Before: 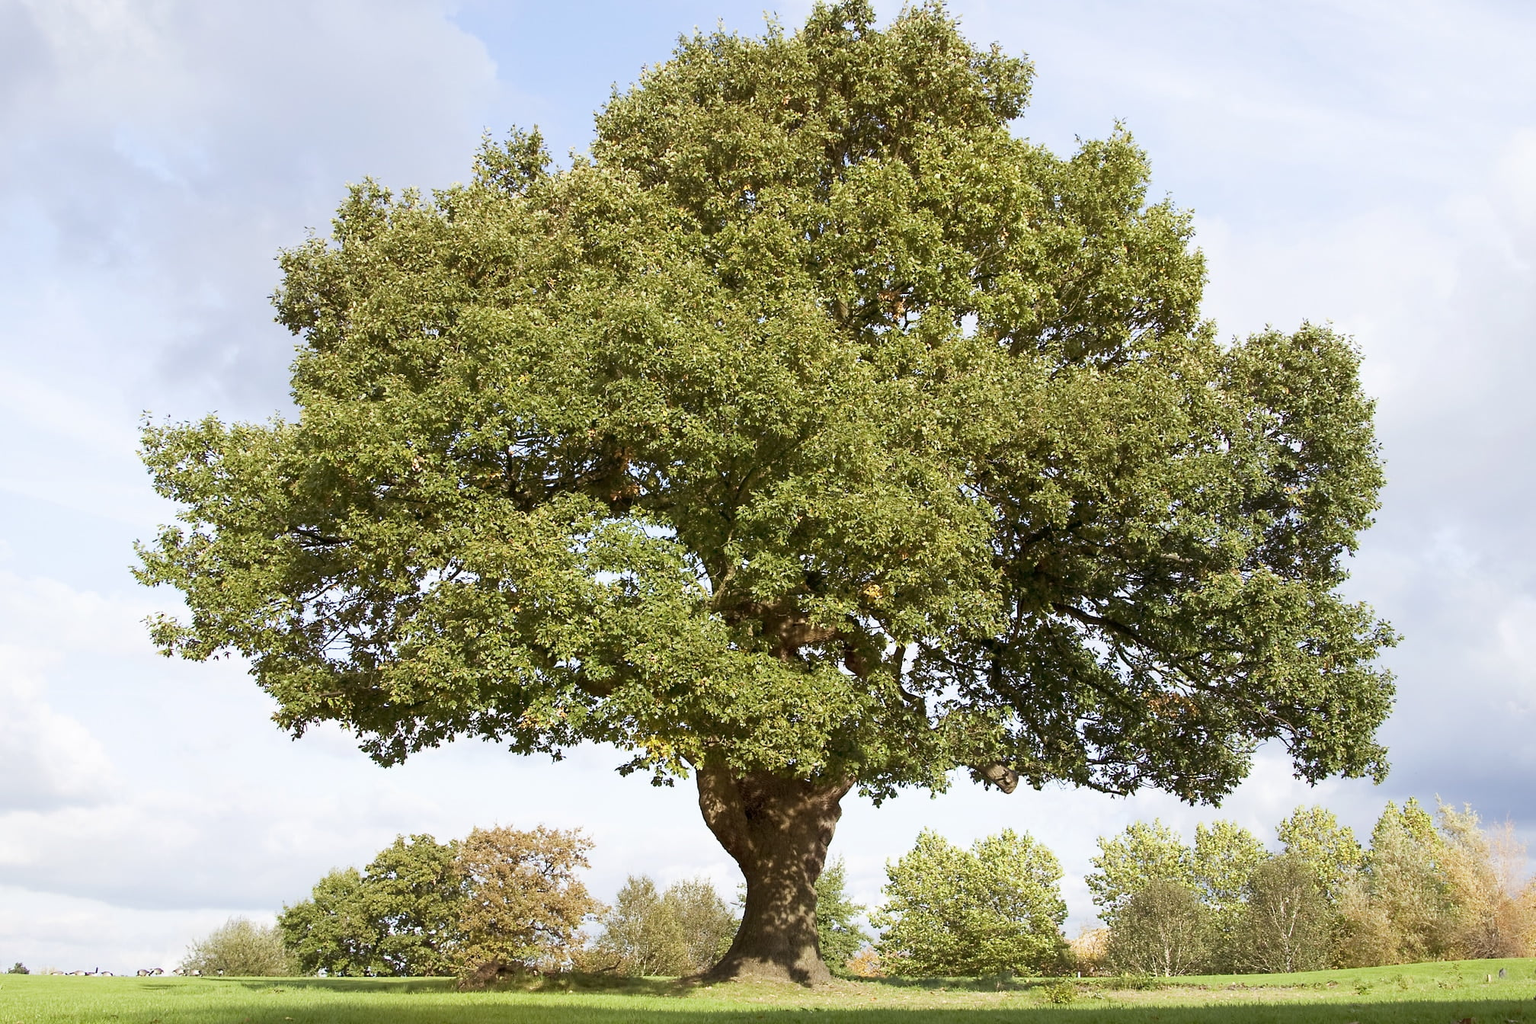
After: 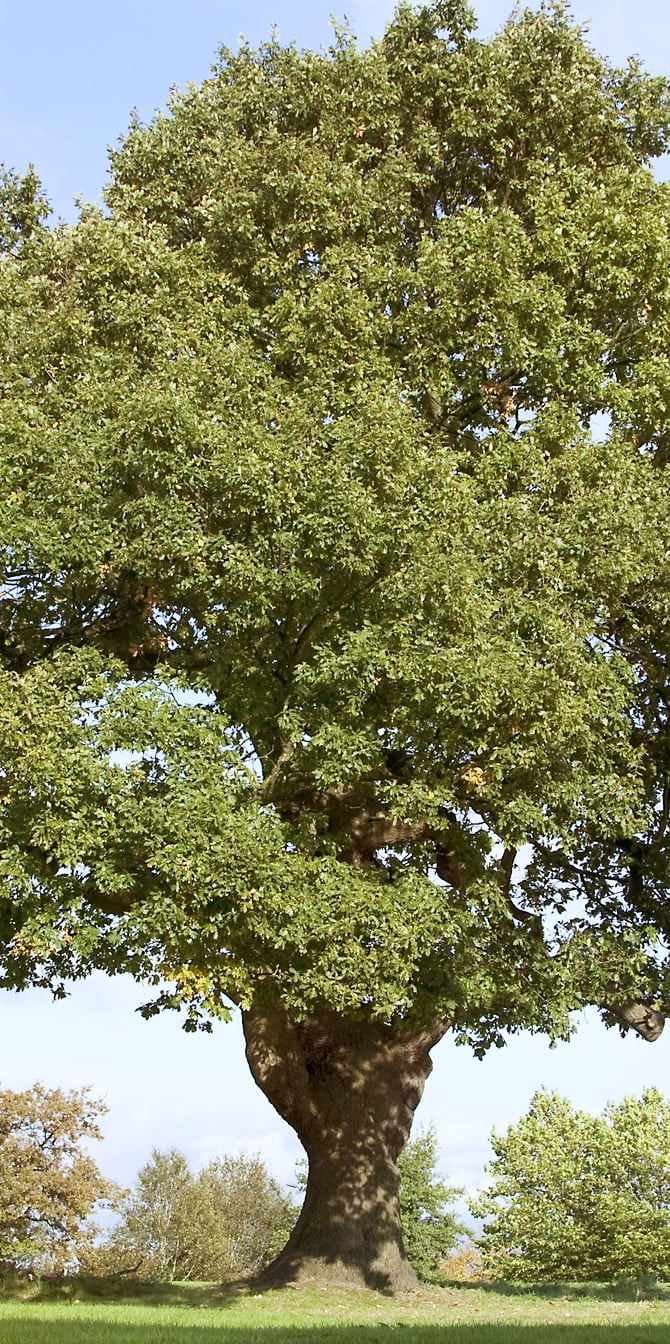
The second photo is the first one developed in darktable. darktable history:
white balance: red 0.974, blue 1.044
crop: left 33.36%, right 33.36%
